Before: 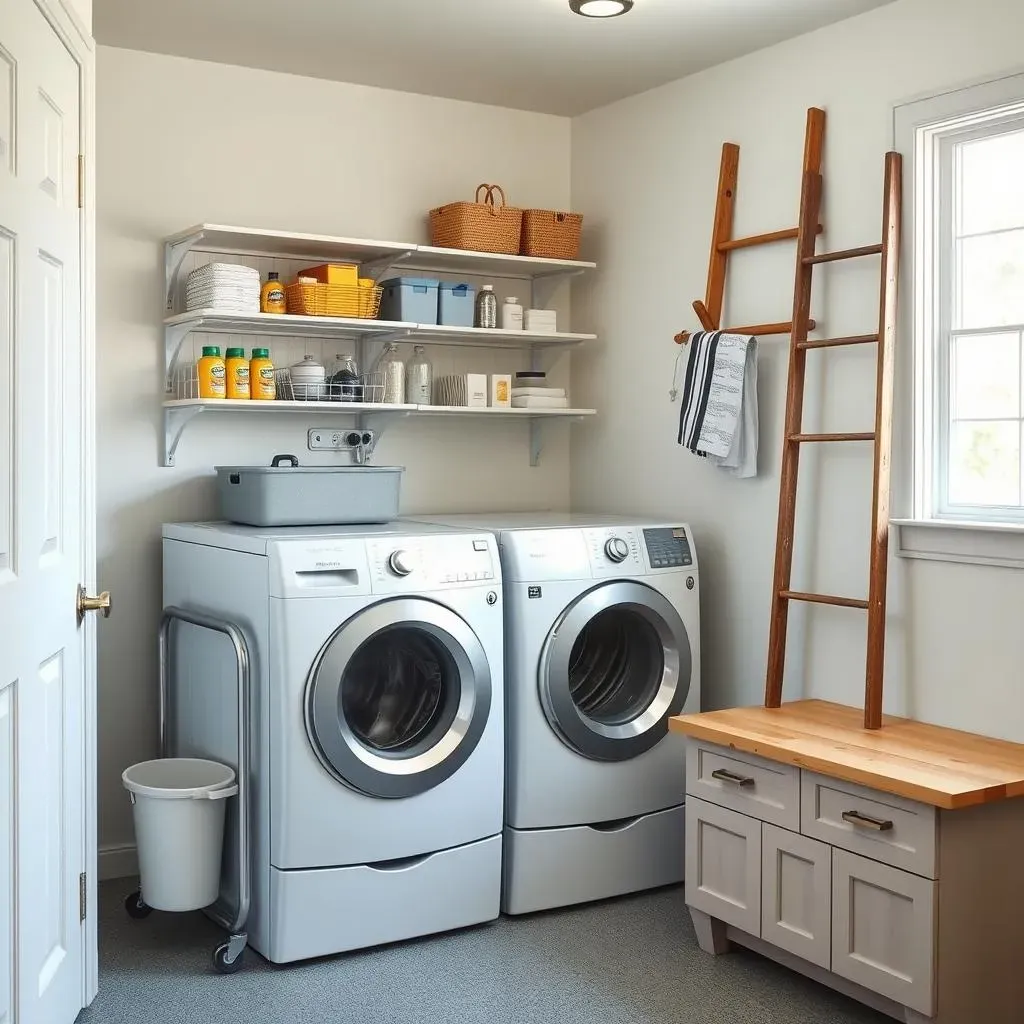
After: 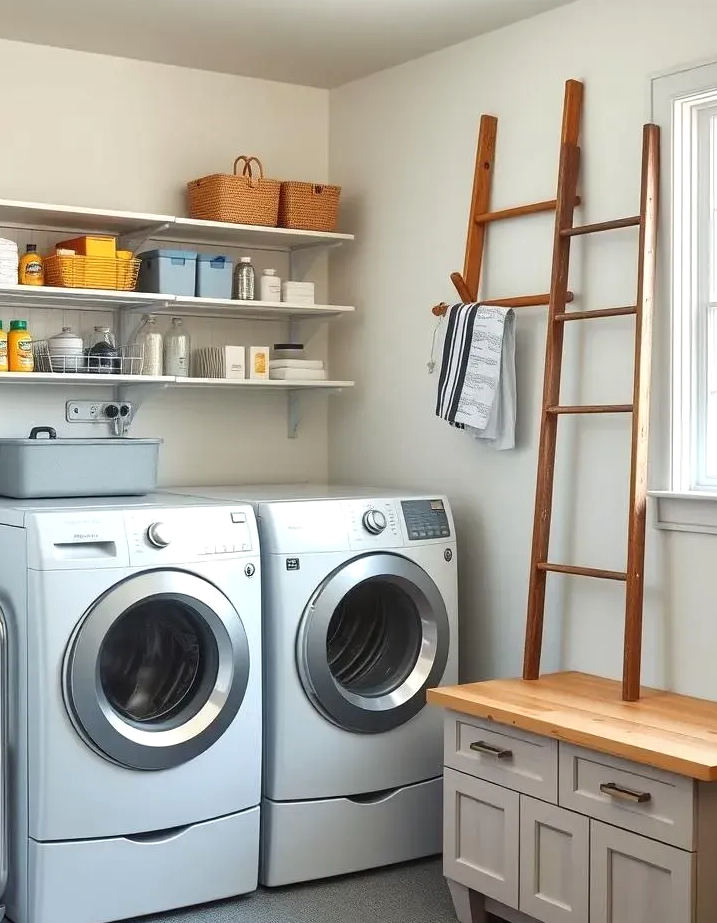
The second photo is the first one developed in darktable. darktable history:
exposure: exposure 0.151 EV, compensate highlight preservation false
crop and rotate: left 23.694%, top 2.819%, right 6.224%, bottom 6.961%
